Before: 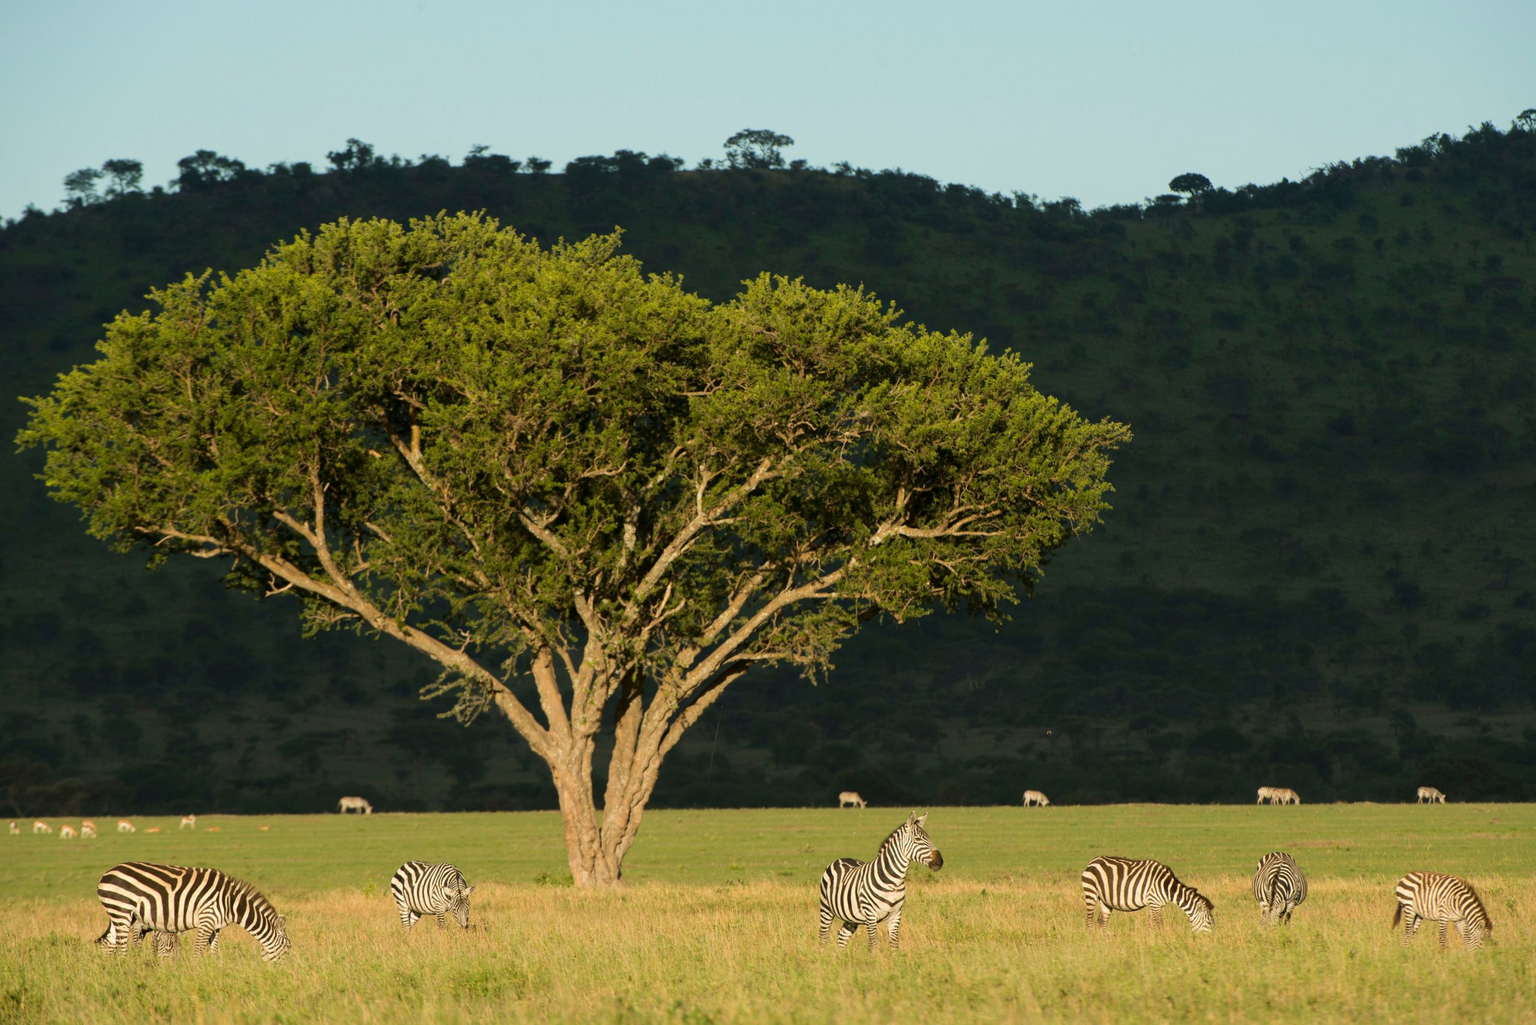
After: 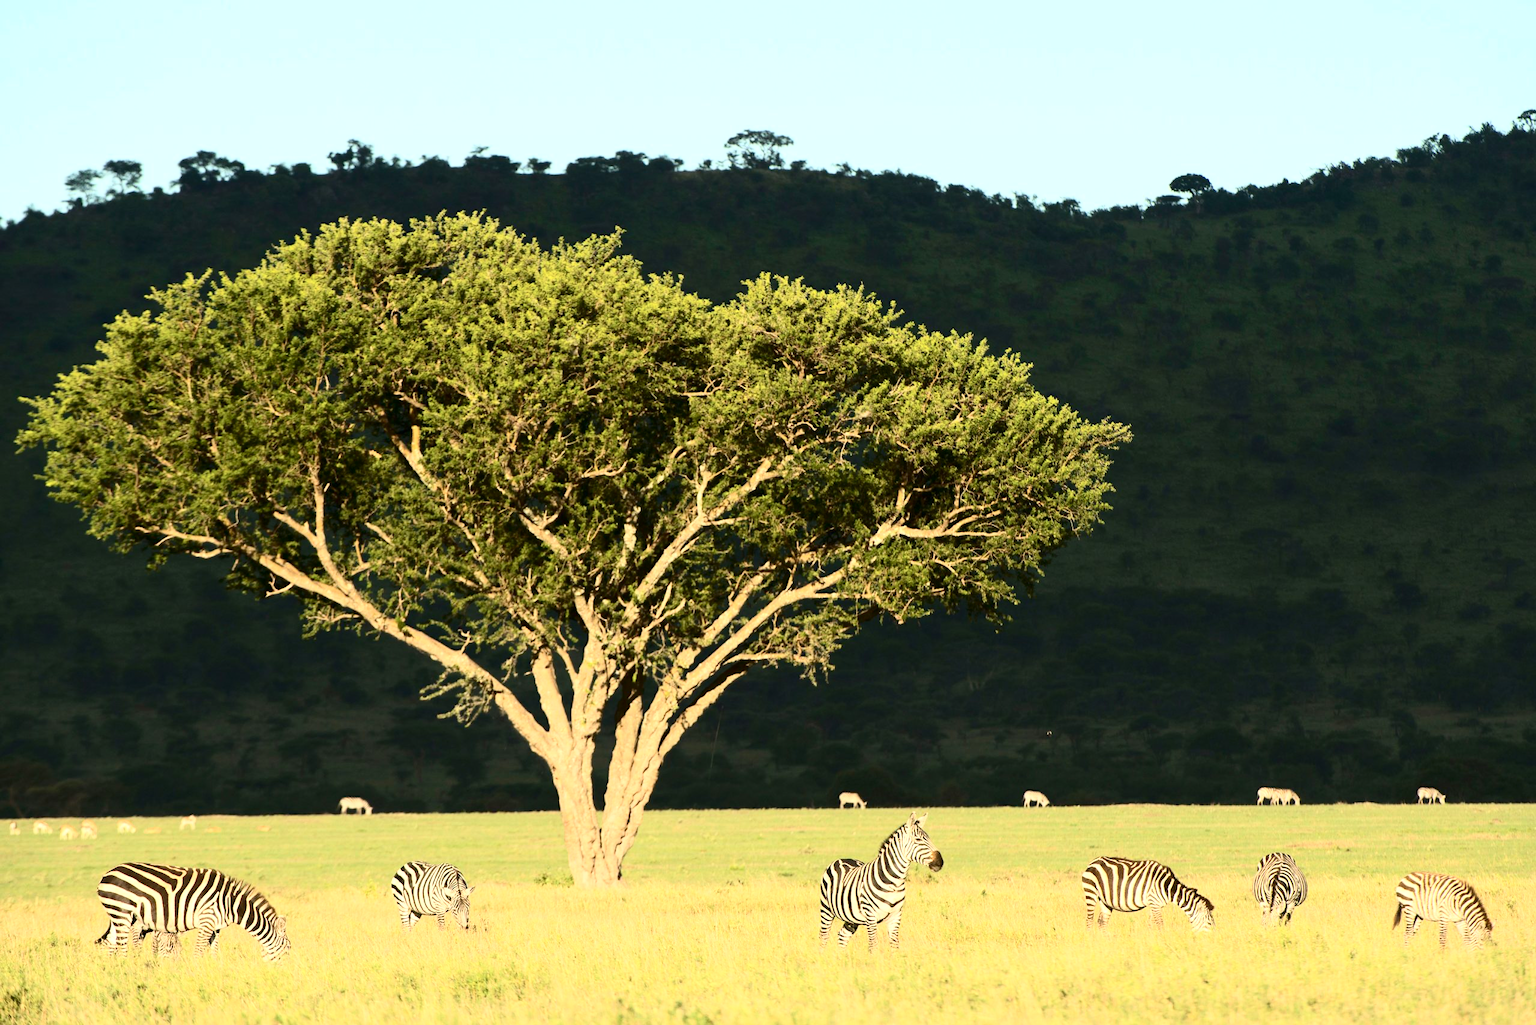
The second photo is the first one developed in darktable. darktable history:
contrast brightness saturation: contrast 0.373, brightness 0.11
exposure: black level correction 0, exposure 0.695 EV, compensate highlight preservation false
